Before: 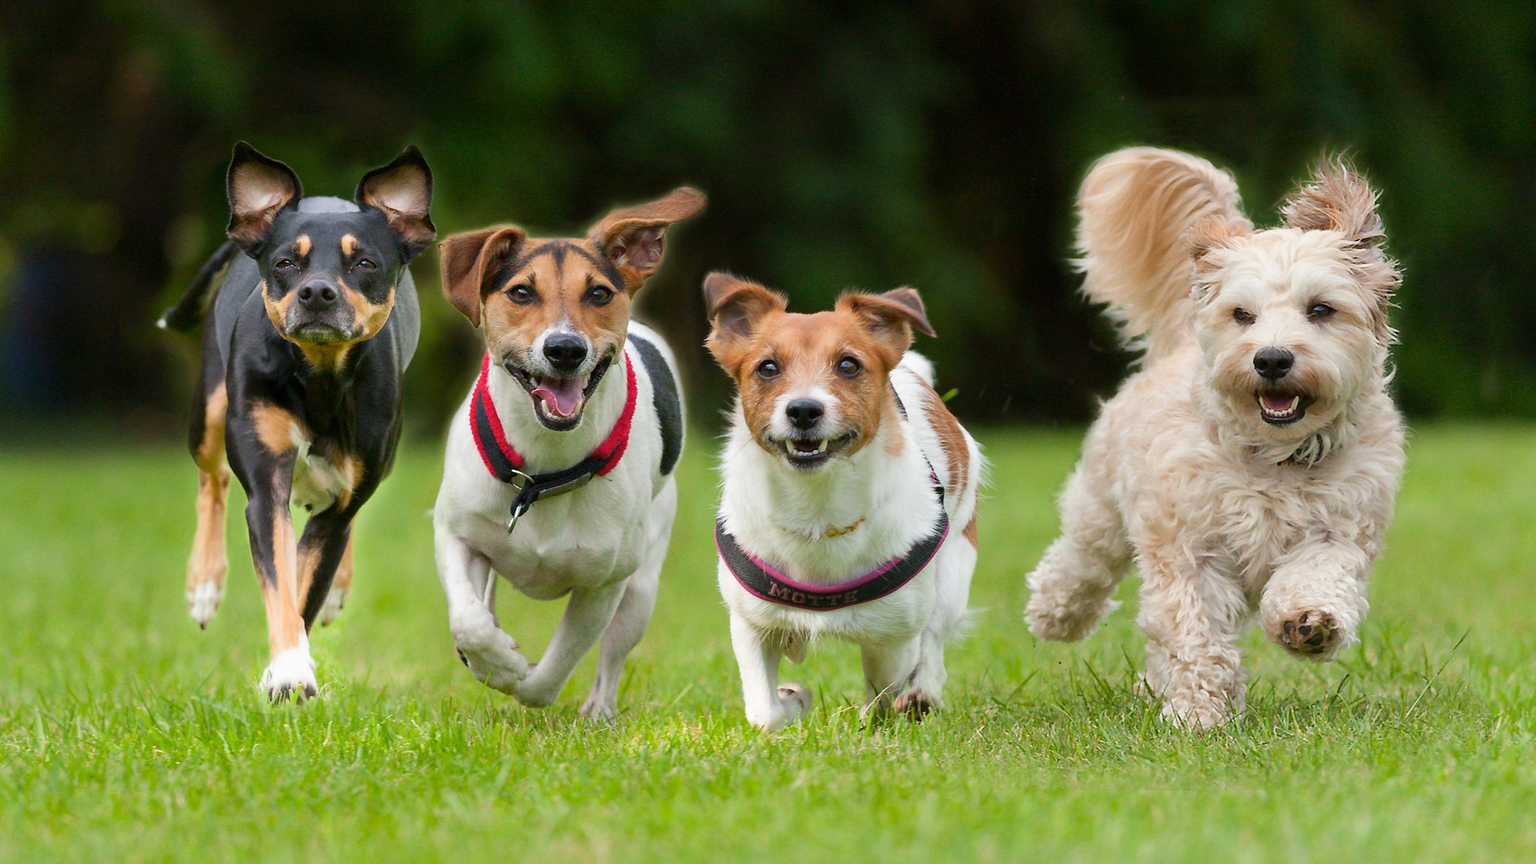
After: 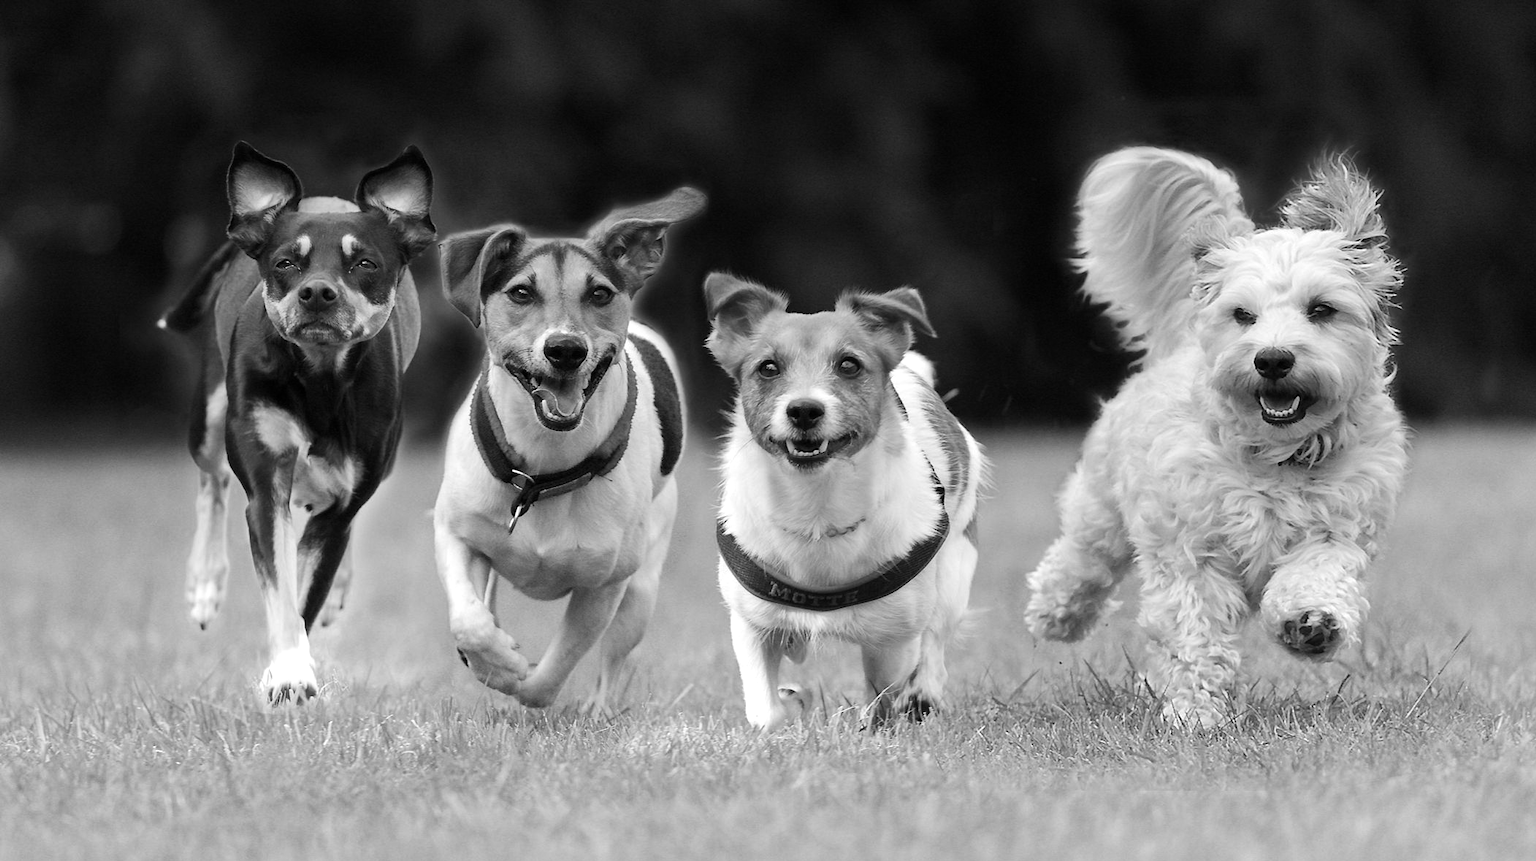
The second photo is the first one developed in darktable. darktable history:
tone equalizer: -8 EV -0.417 EV, -7 EV -0.389 EV, -6 EV -0.333 EV, -5 EV -0.222 EV, -3 EV 0.222 EV, -2 EV 0.333 EV, -1 EV 0.389 EV, +0 EV 0.417 EV, edges refinement/feathering 500, mask exposure compensation -1.57 EV, preserve details no
monochrome: a -74.22, b 78.2
crop: top 0.05%, bottom 0.098%
